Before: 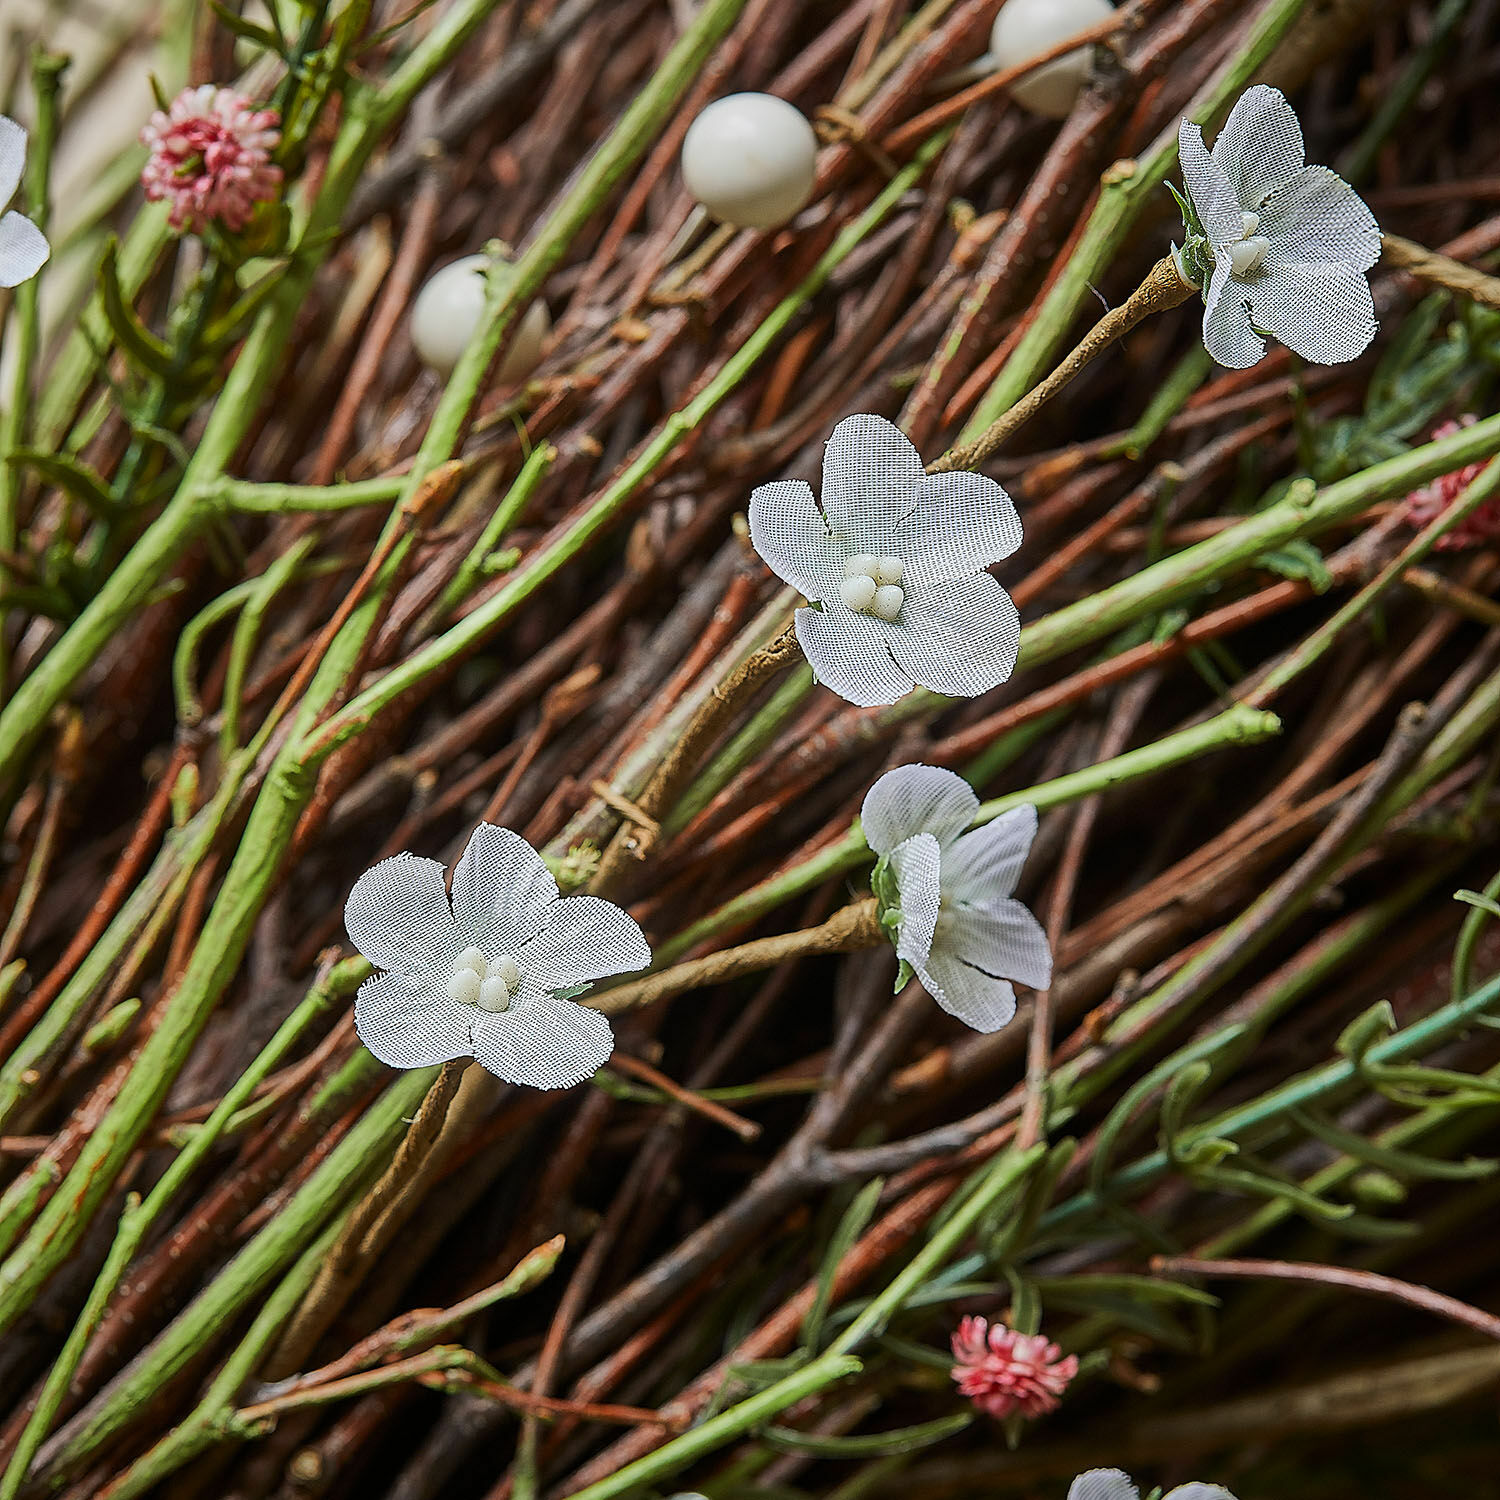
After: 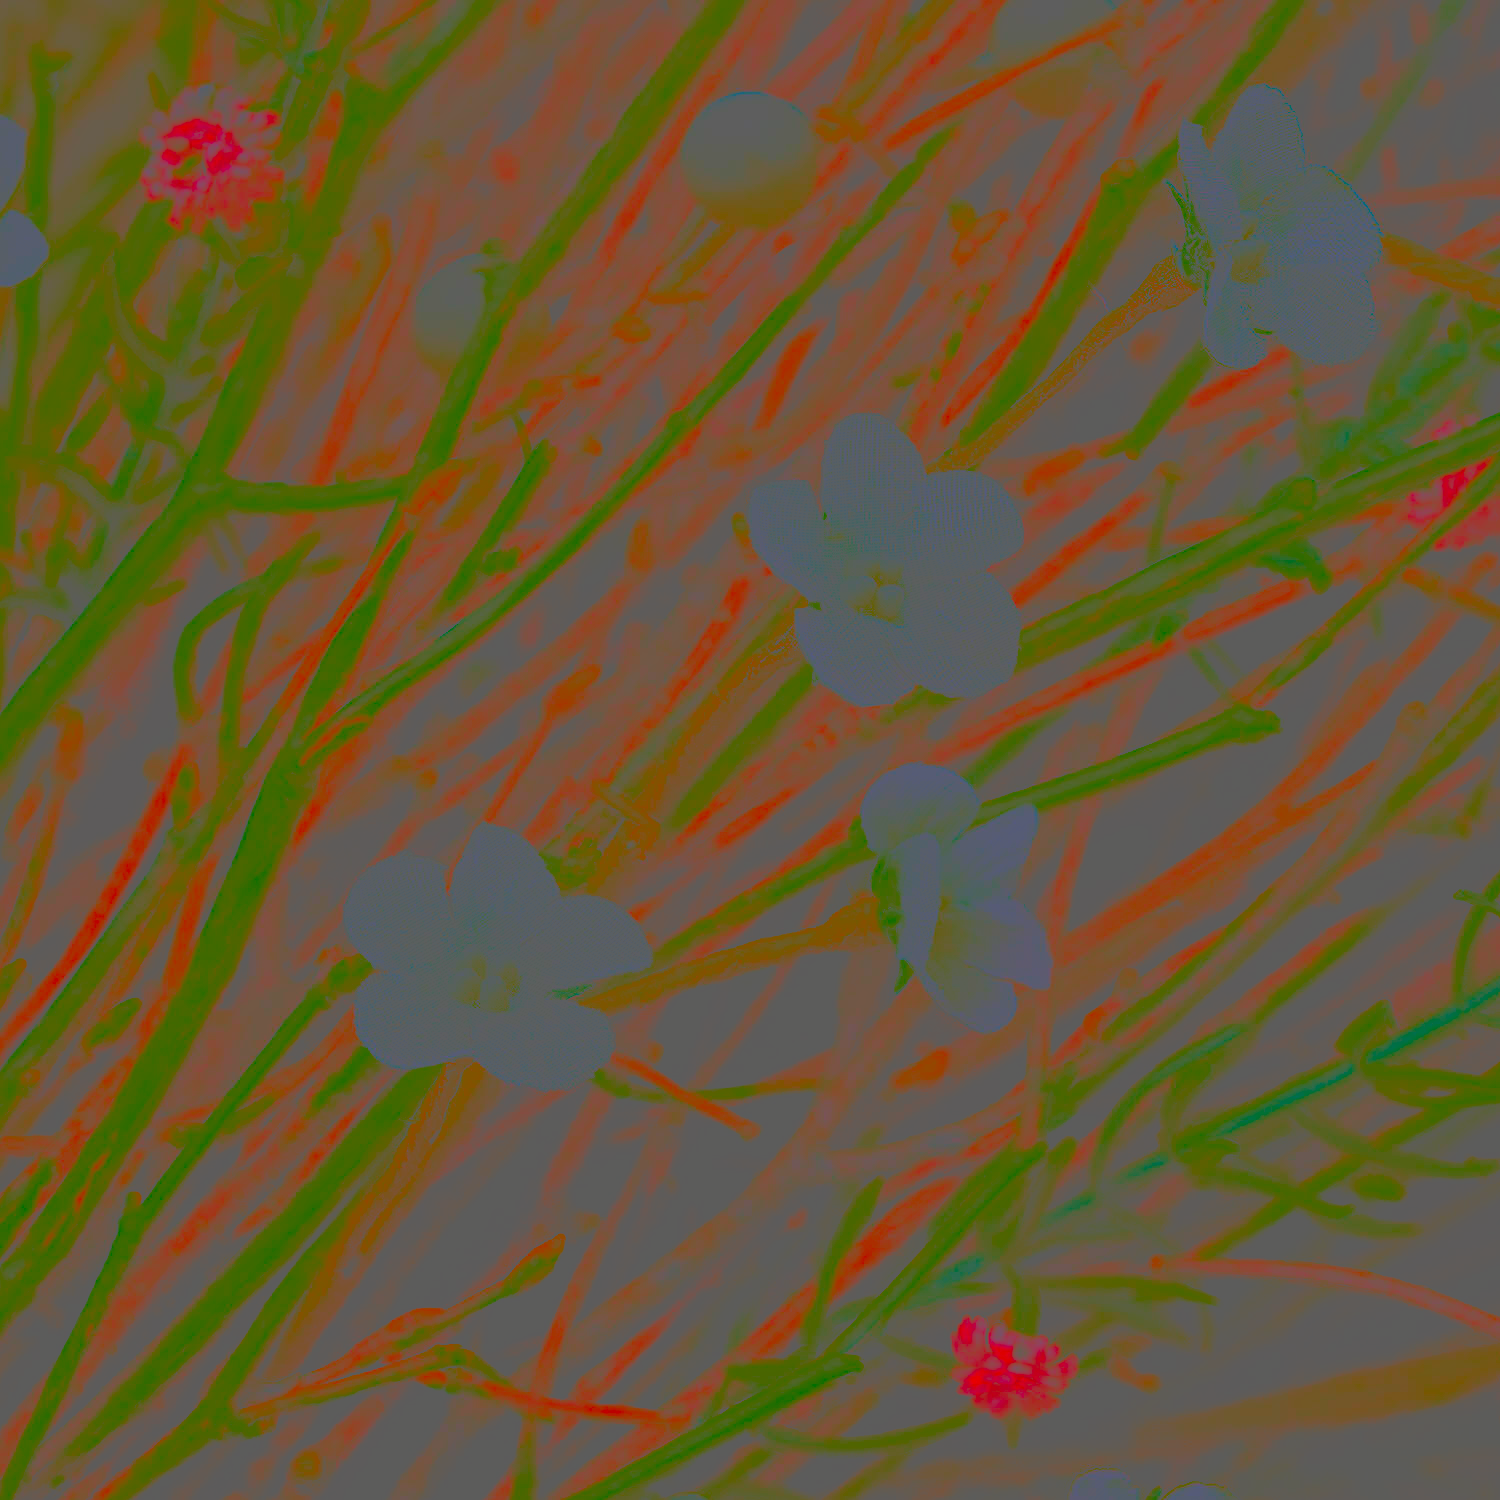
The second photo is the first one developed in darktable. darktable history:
local contrast: highlights 0%, shadows 0%, detail 133%
contrast brightness saturation: contrast -0.99, brightness -0.17, saturation 0.75
filmic rgb: black relative exposure -7.32 EV, white relative exposure 5.09 EV, hardness 3.2
velvia: on, module defaults
